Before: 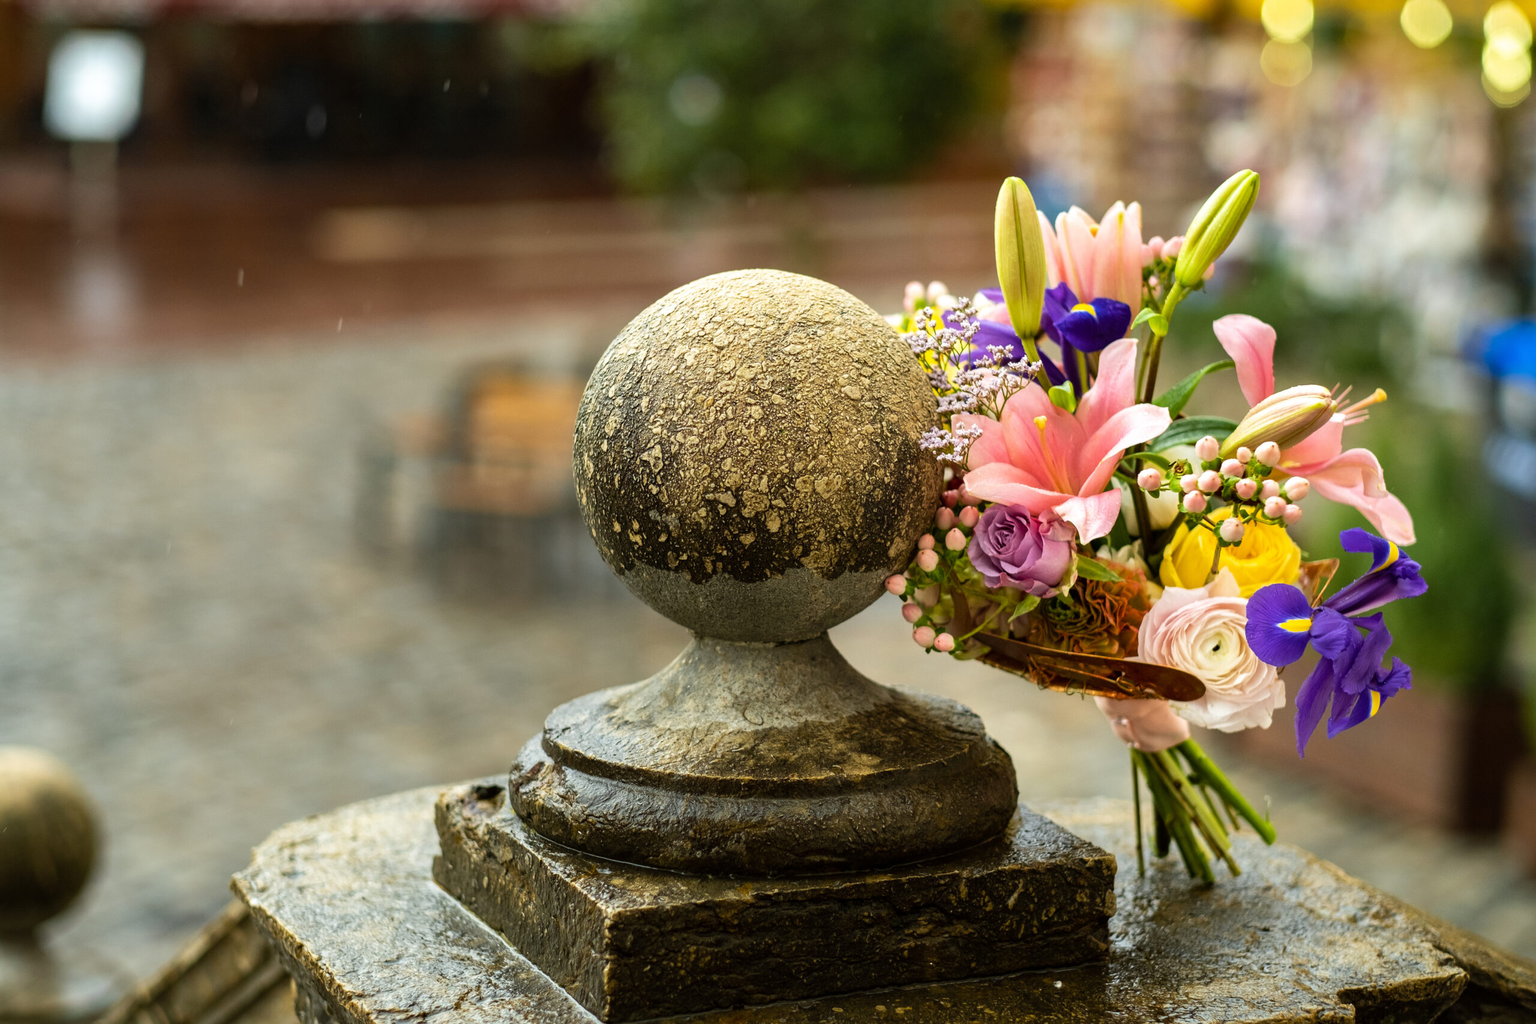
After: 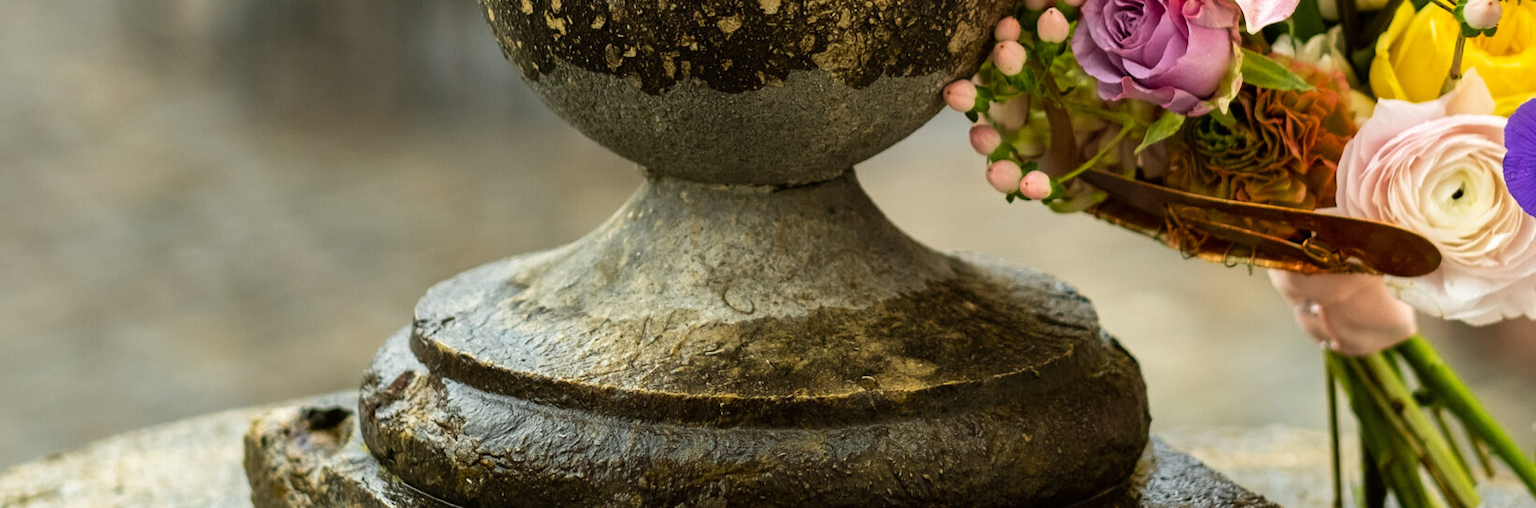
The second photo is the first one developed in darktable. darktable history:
shadows and highlights: radius 331.84, shadows 53.55, highlights -100, compress 94.63%, highlights color adjustment 73.23%, soften with gaussian
crop: left 18.091%, top 51.13%, right 17.525%, bottom 16.85%
